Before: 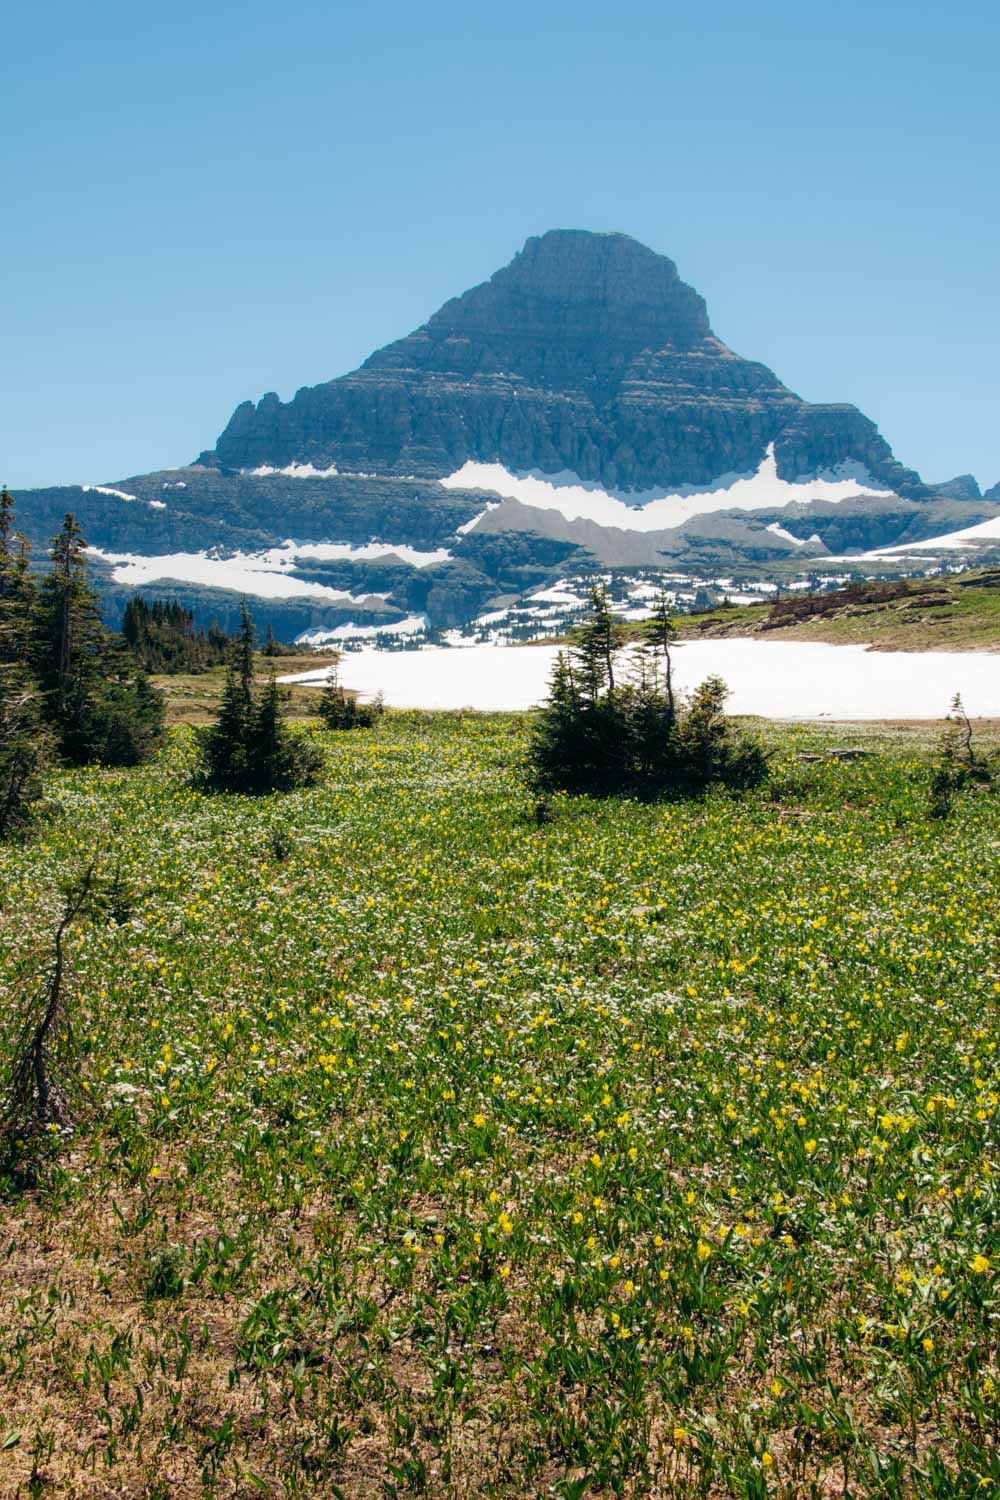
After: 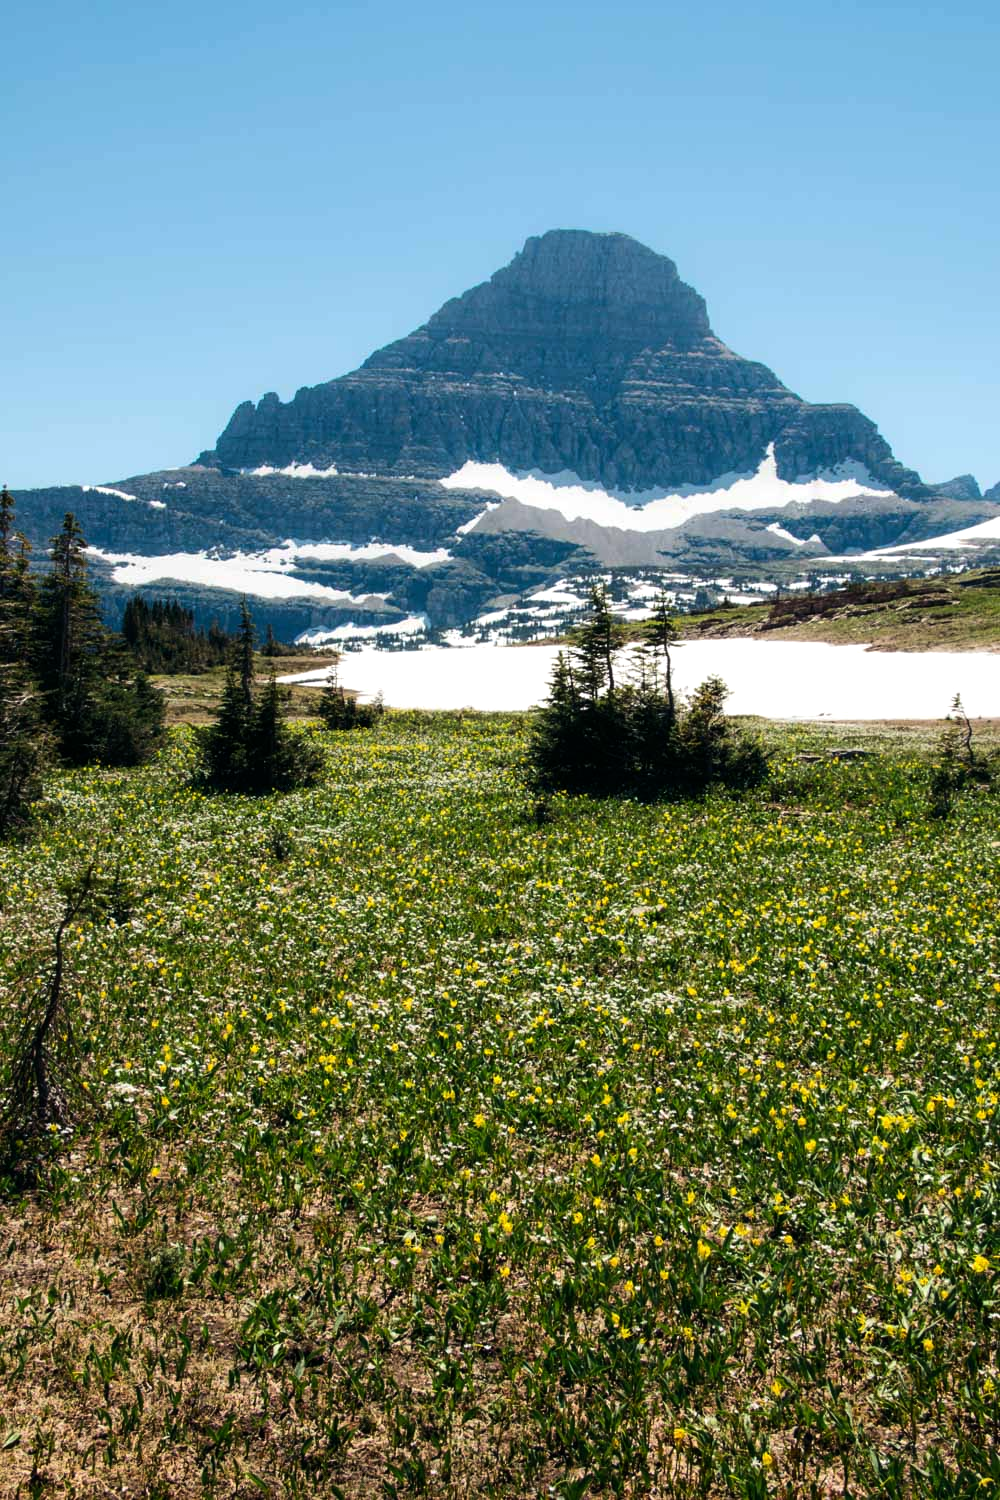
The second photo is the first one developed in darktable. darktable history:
exposure: exposure -0.408 EV, compensate highlight preservation false
tone equalizer: -8 EV -0.79 EV, -7 EV -0.669 EV, -6 EV -0.613 EV, -5 EV -0.407 EV, -3 EV 0.38 EV, -2 EV 0.6 EV, -1 EV 0.677 EV, +0 EV 0.742 EV, edges refinement/feathering 500, mask exposure compensation -1.57 EV, preserve details no
